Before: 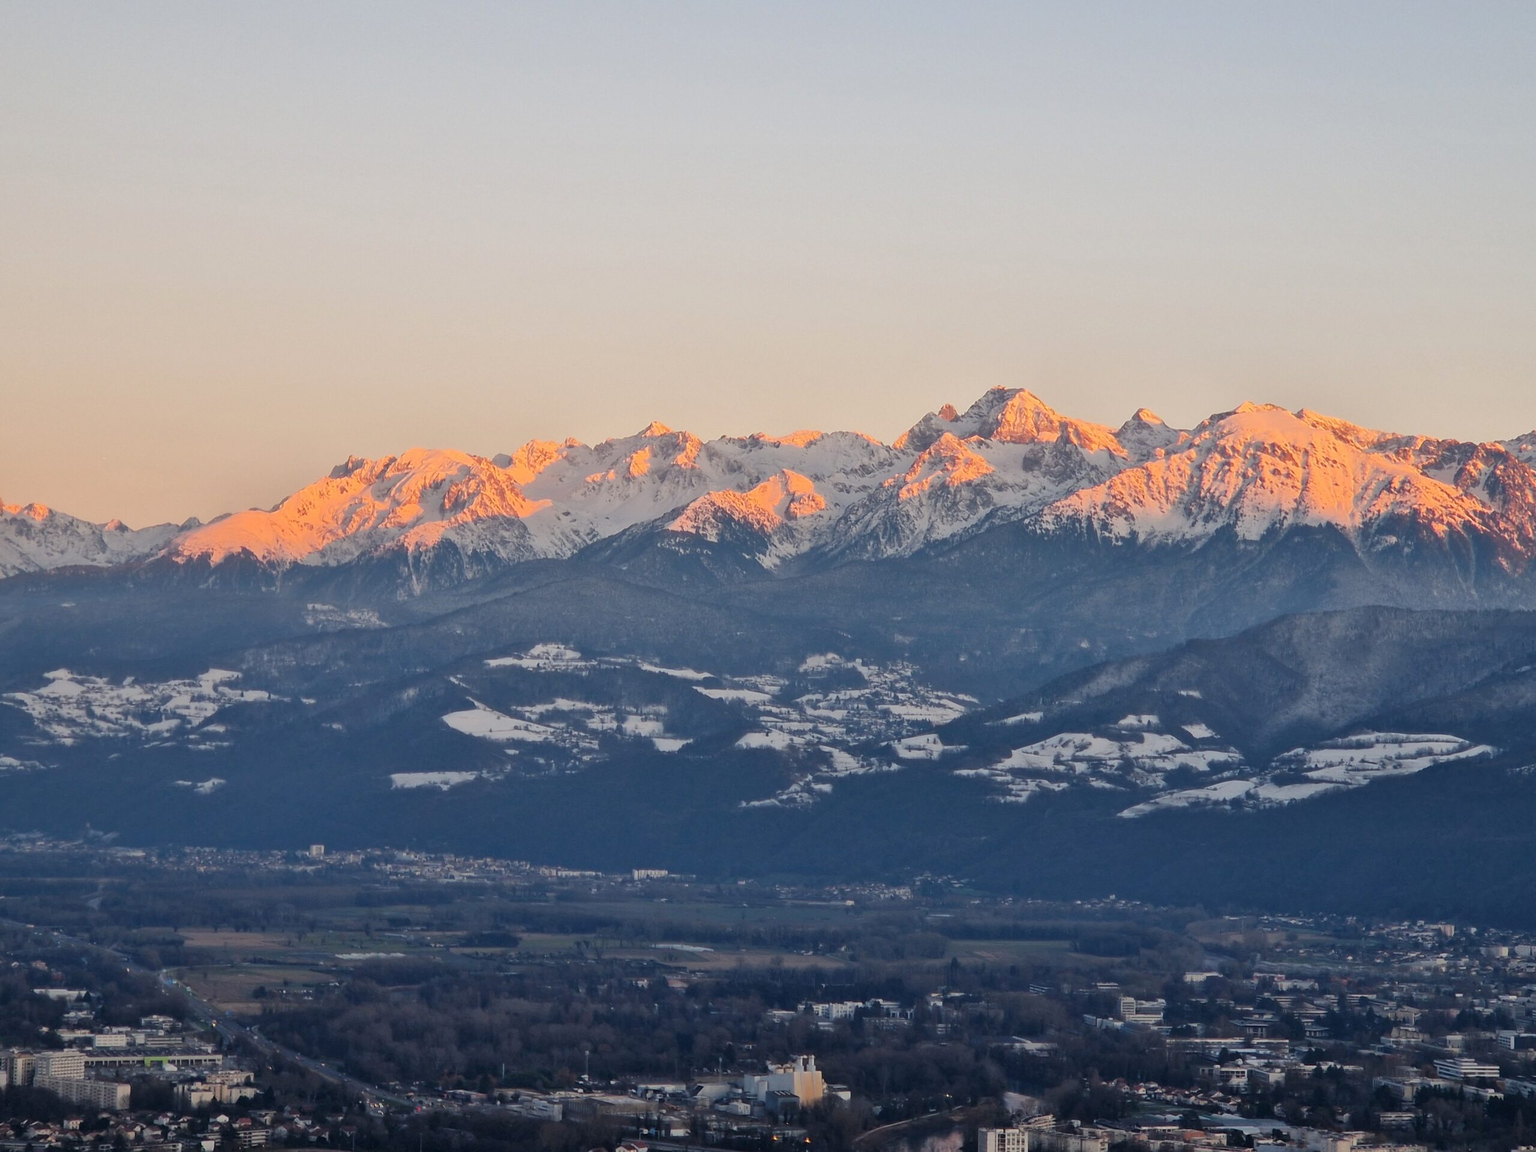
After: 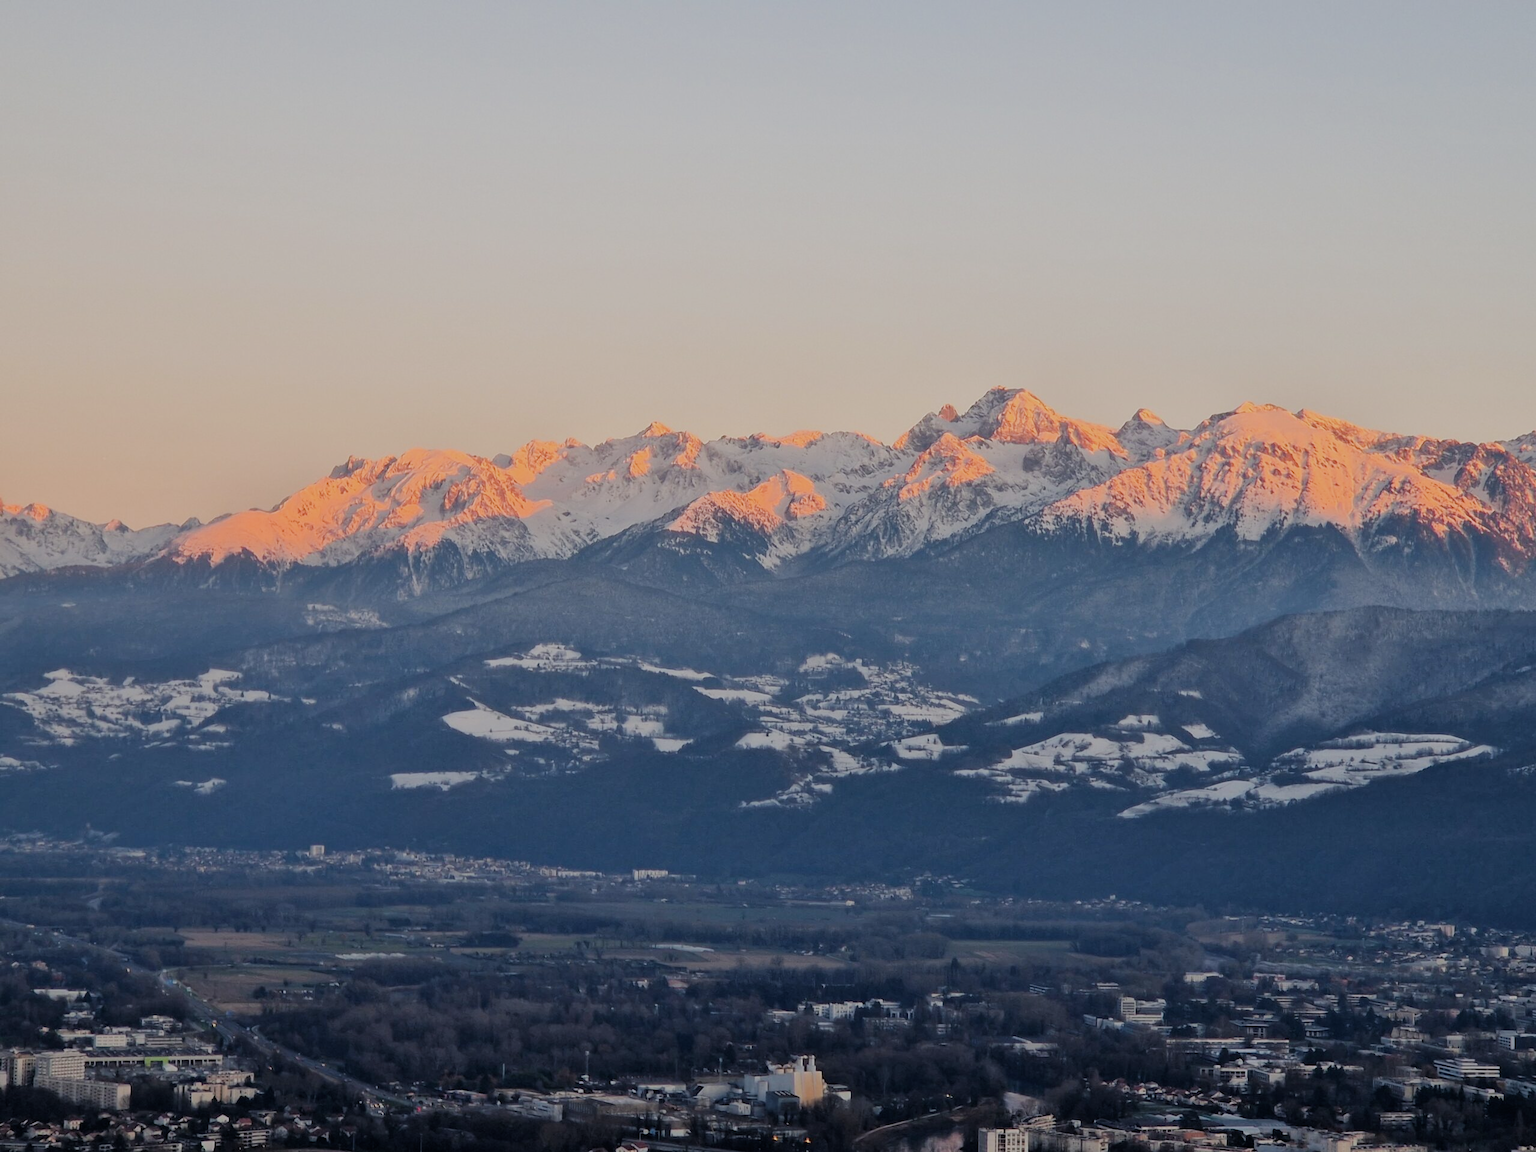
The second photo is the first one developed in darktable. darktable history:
filmic rgb: black relative exposure -7.65 EV, white relative exposure 4.56 EV, hardness 3.61
white balance: emerald 1
